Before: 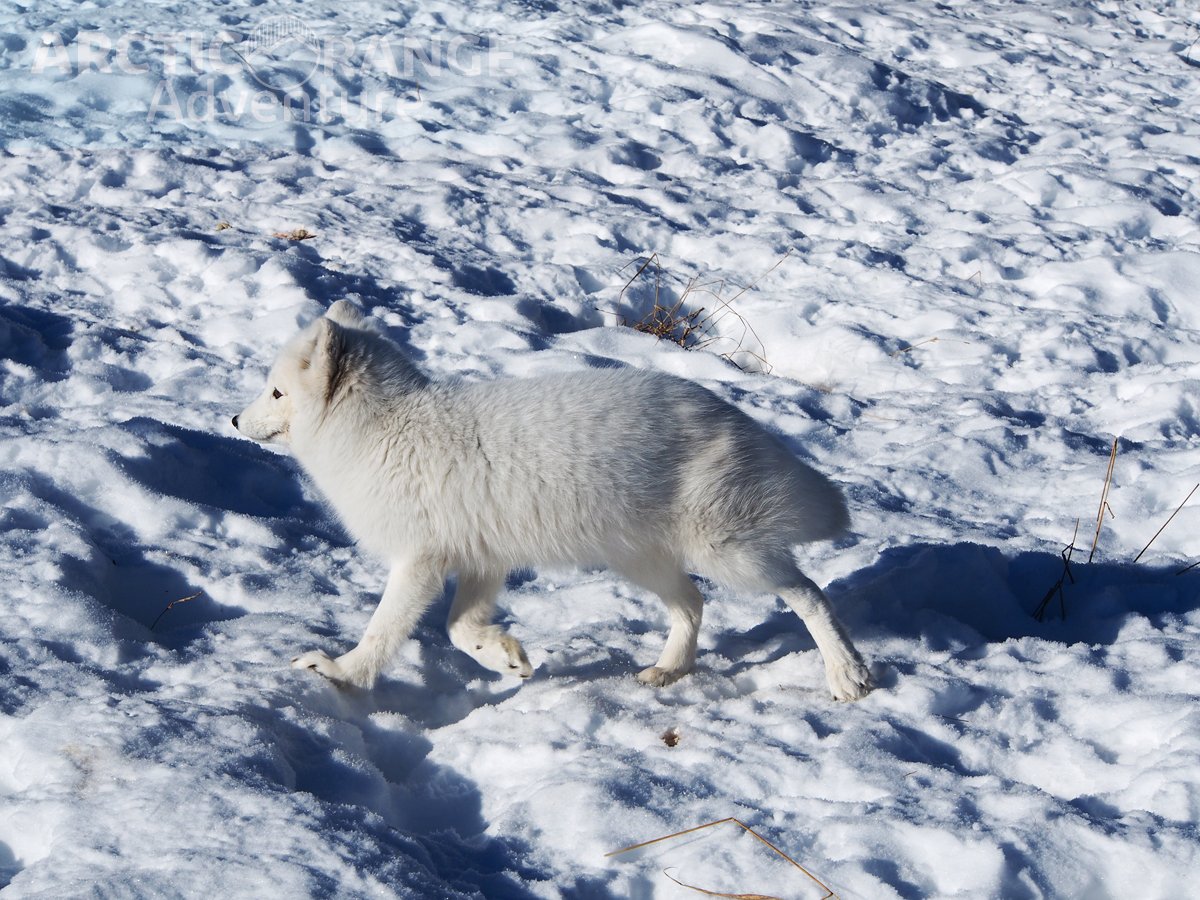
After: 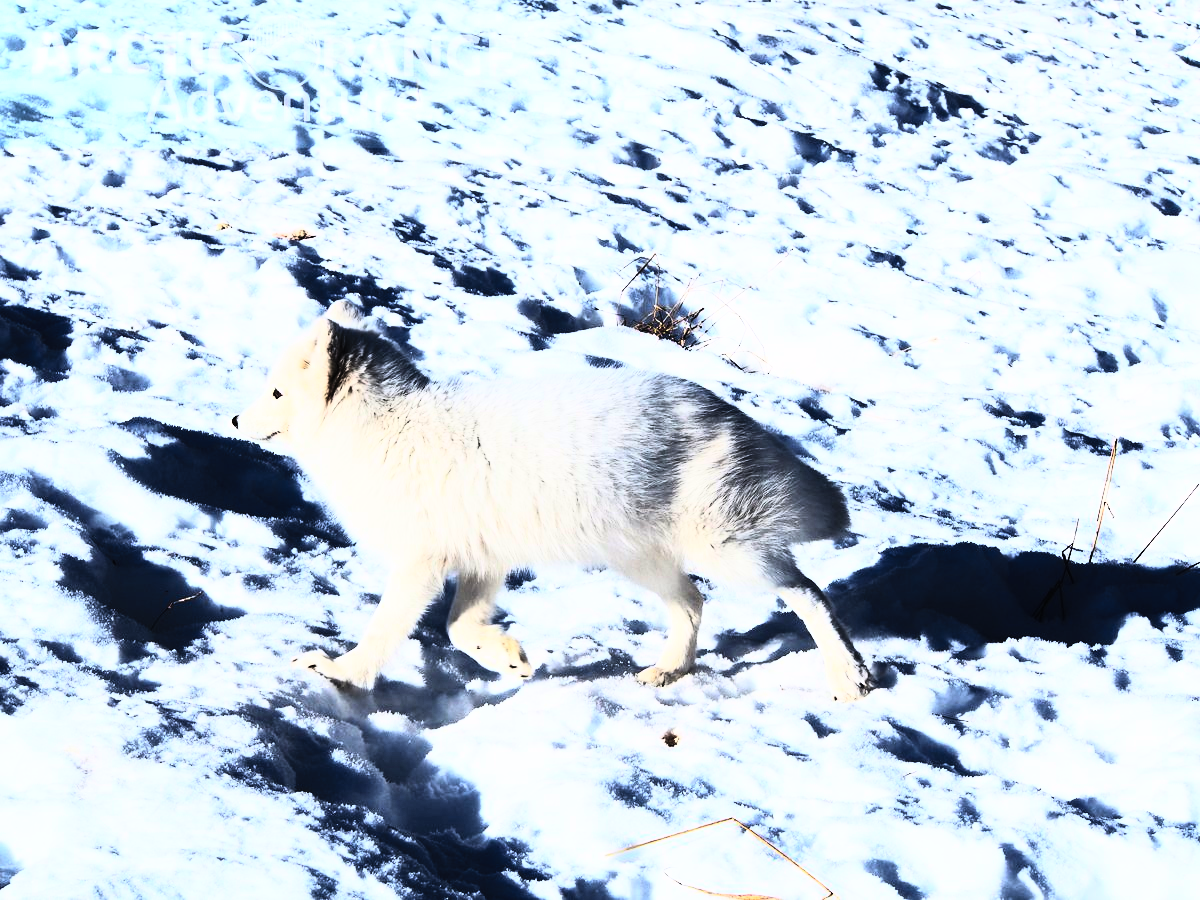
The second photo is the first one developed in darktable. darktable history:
contrast brightness saturation: contrast 0.24, brightness 0.26, saturation 0.39
rgb curve: curves: ch0 [(0, 0) (0.21, 0.15) (0.24, 0.21) (0.5, 0.75) (0.75, 0.96) (0.89, 0.99) (1, 1)]; ch1 [(0, 0.02) (0.21, 0.13) (0.25, 0.2) (0.5, 0.67) (0.75, 0.9) (0.89, 0.97) (1, 1)]; ch2 [(0, 0.02) (0.21, 0.13) (0.25, 0.2) (0.5, 0.67) (0.75, 0.9) (0.89, 0.97) (1, 1)], compensate middle gray true
exposure: exposure -0.462 EV, compensate highlight preservation false
tone equalizer: -8 EV -0.417 EV, -7 EV -0.389 EV, -6 EV -0.333 EV, -5 EV -0.222 EV, -3 EV 0.222 EV, -2 EV 0.333 EV, -1 EV 0.389 EV, +0 EV 0.417 EV, edges refinement/feathering 500, mask exposure compensation -1.57 EV, preserve details no
